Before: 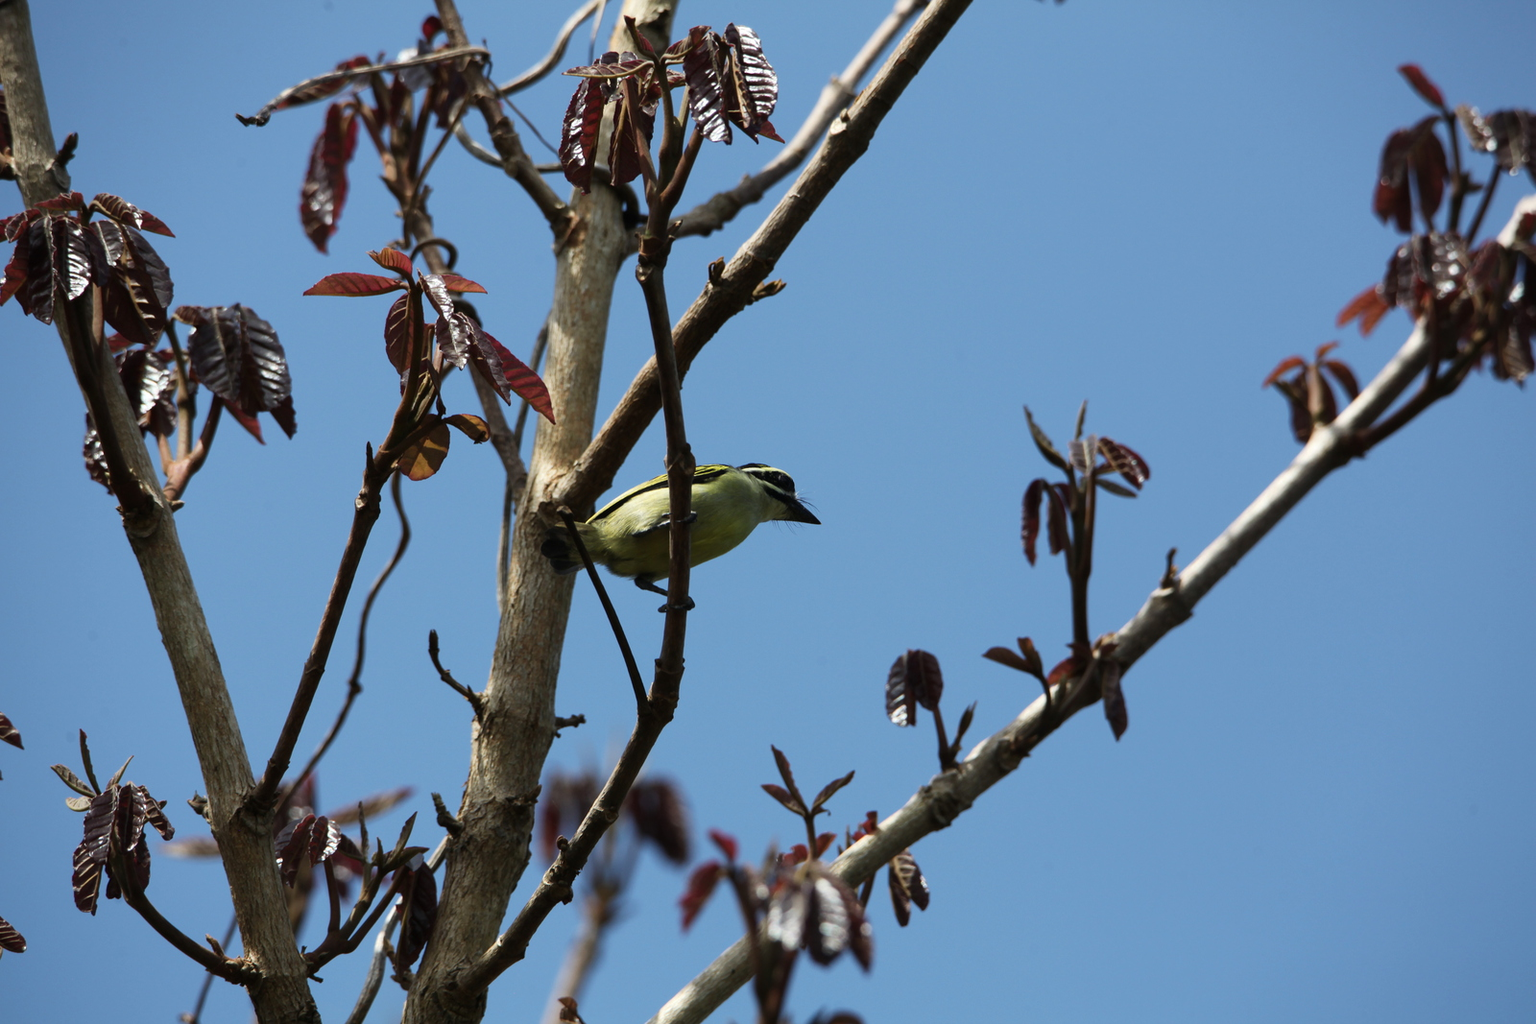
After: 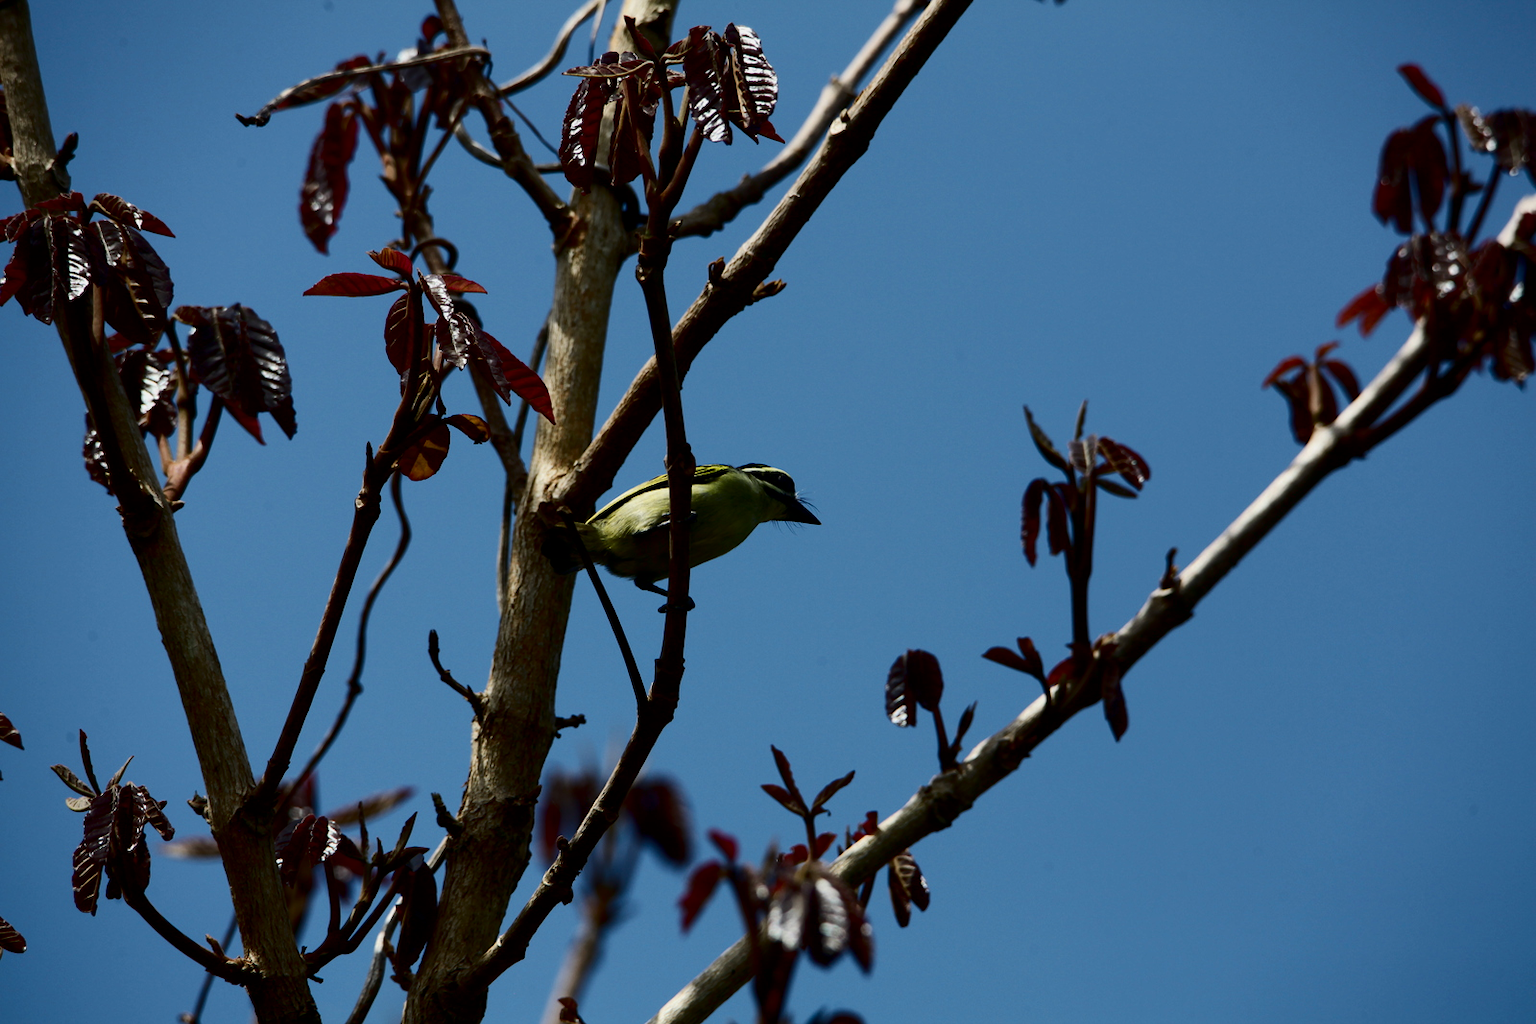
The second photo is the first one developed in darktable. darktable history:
shadows and highlights: radius 337.17, shadows 29.01, soften with gaussian
exposure: black level correction 0.006, exposure -0.226 EV, compensate highlight preservation false
contrast brightness saturation: contrast 0.19, brightness -0.24, saturation 0.11
